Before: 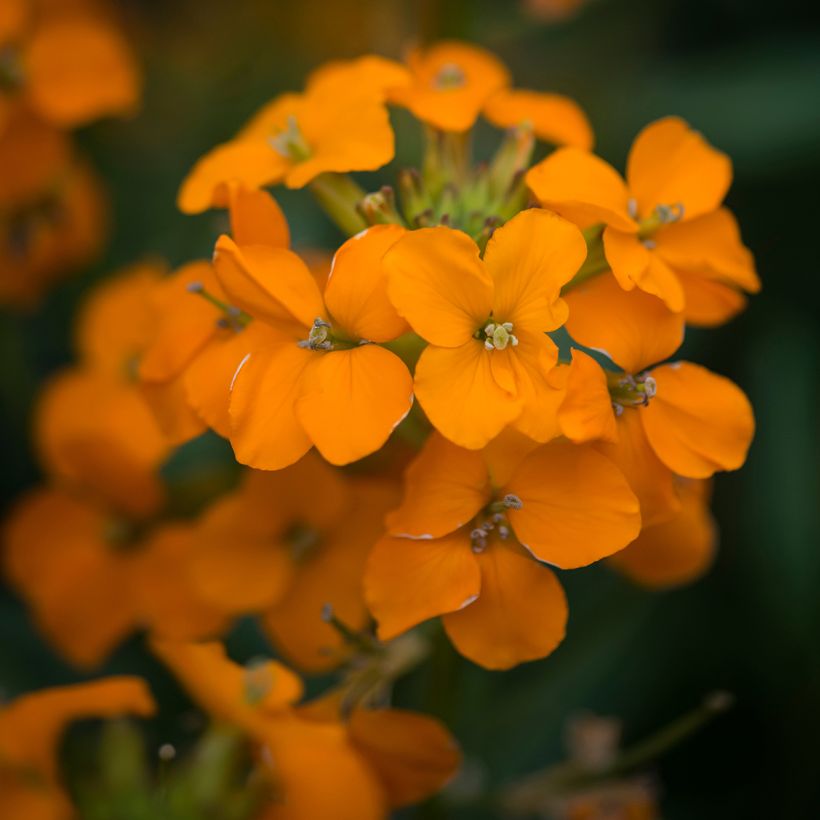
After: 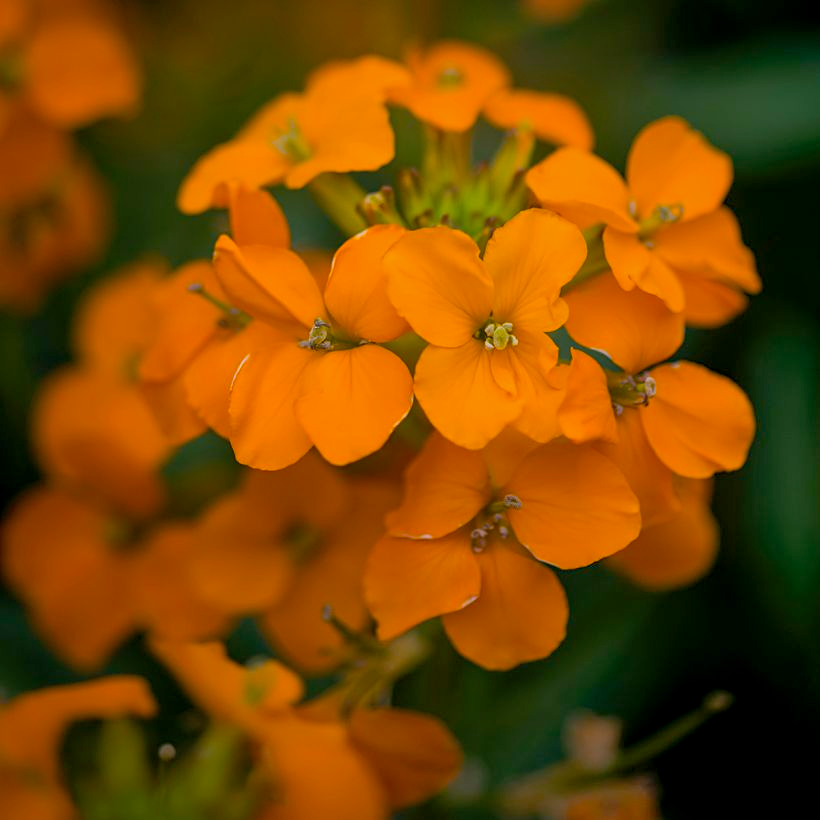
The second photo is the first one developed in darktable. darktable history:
sharpen: amount 0.201
shadows and highlights: highlights -59.96
color balance rgb: shadows lift › chroma 1.009%, shadows lift › hue 30.87°, global offset › luminance -0.351%, perceptual saturation grading › global saturation 29.6%
contrast equalizer: octaves 7, y [[0.502, 0.505, 0.512, 0.529, 0.564, 0.588], [0.5 ×6], [0.502, 0.505, 0.512, 0.529, 0.564, 0.588], [0, 0.001, 0.001, 0.004, 0.008, 0.011], [0, 0.001, 0.001, 0.004, 0.008, 0.011]], mix 0.305
